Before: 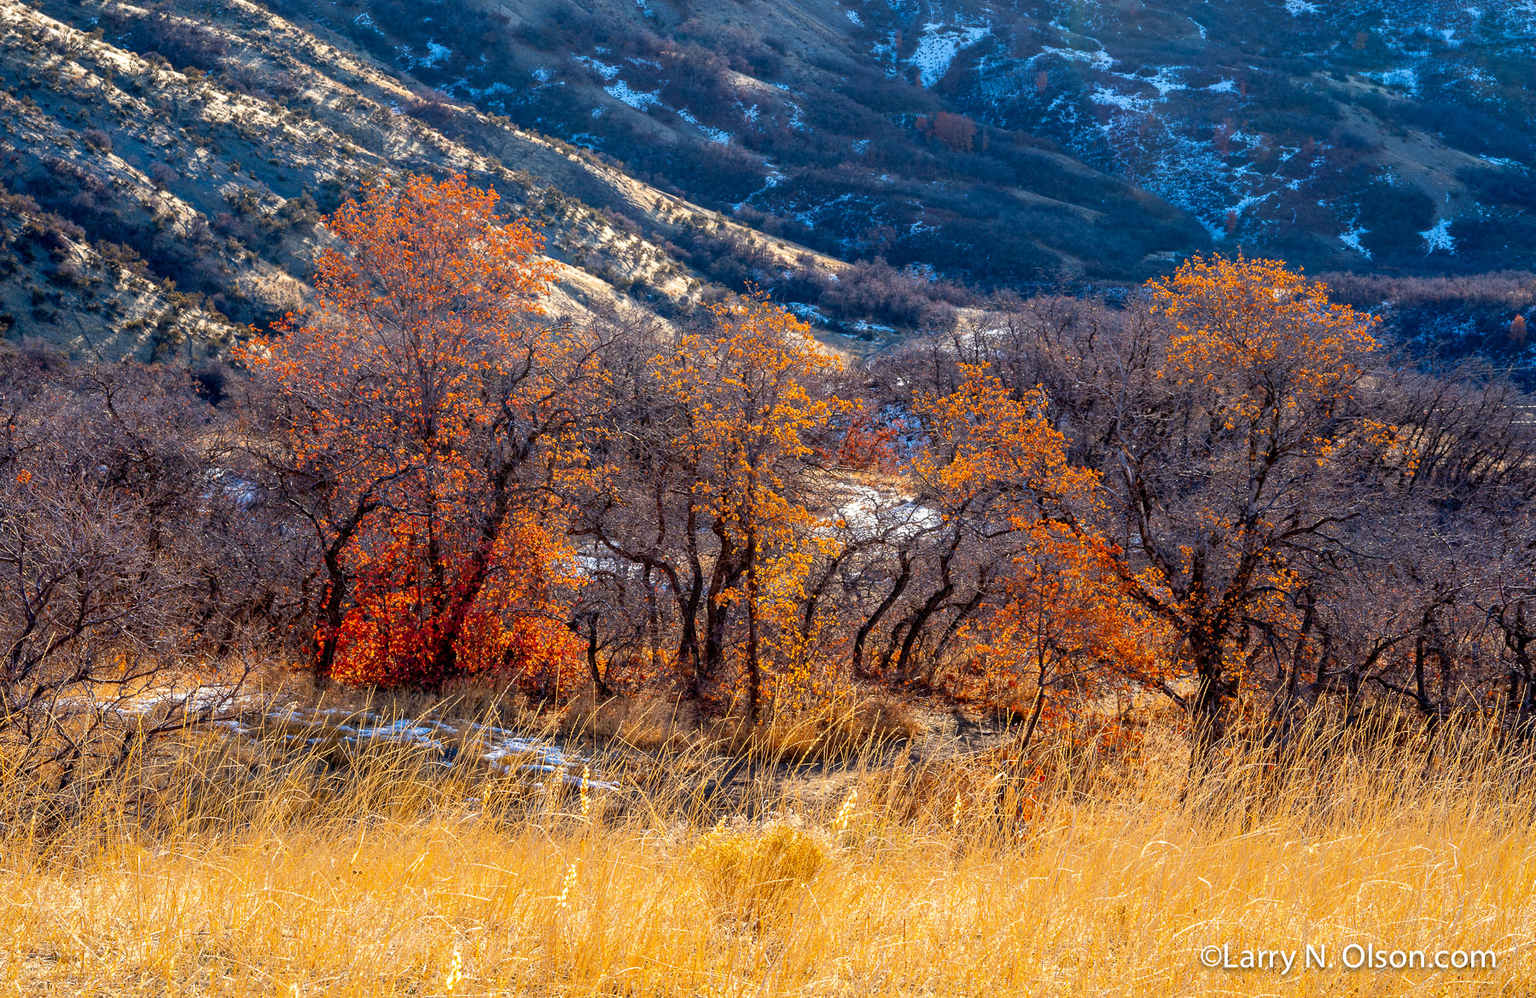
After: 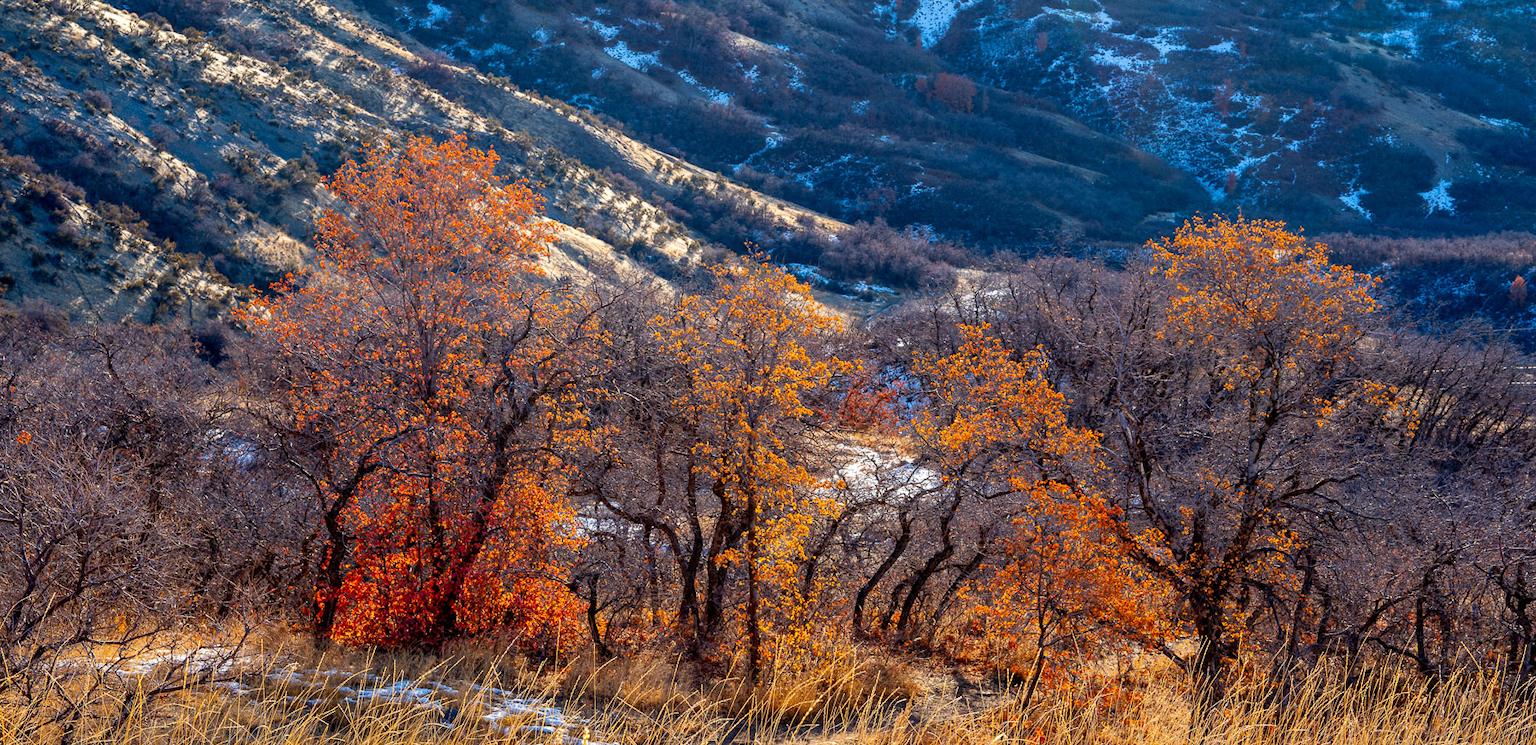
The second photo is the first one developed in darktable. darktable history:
crop: top 3.988%, bottom 21.255%
